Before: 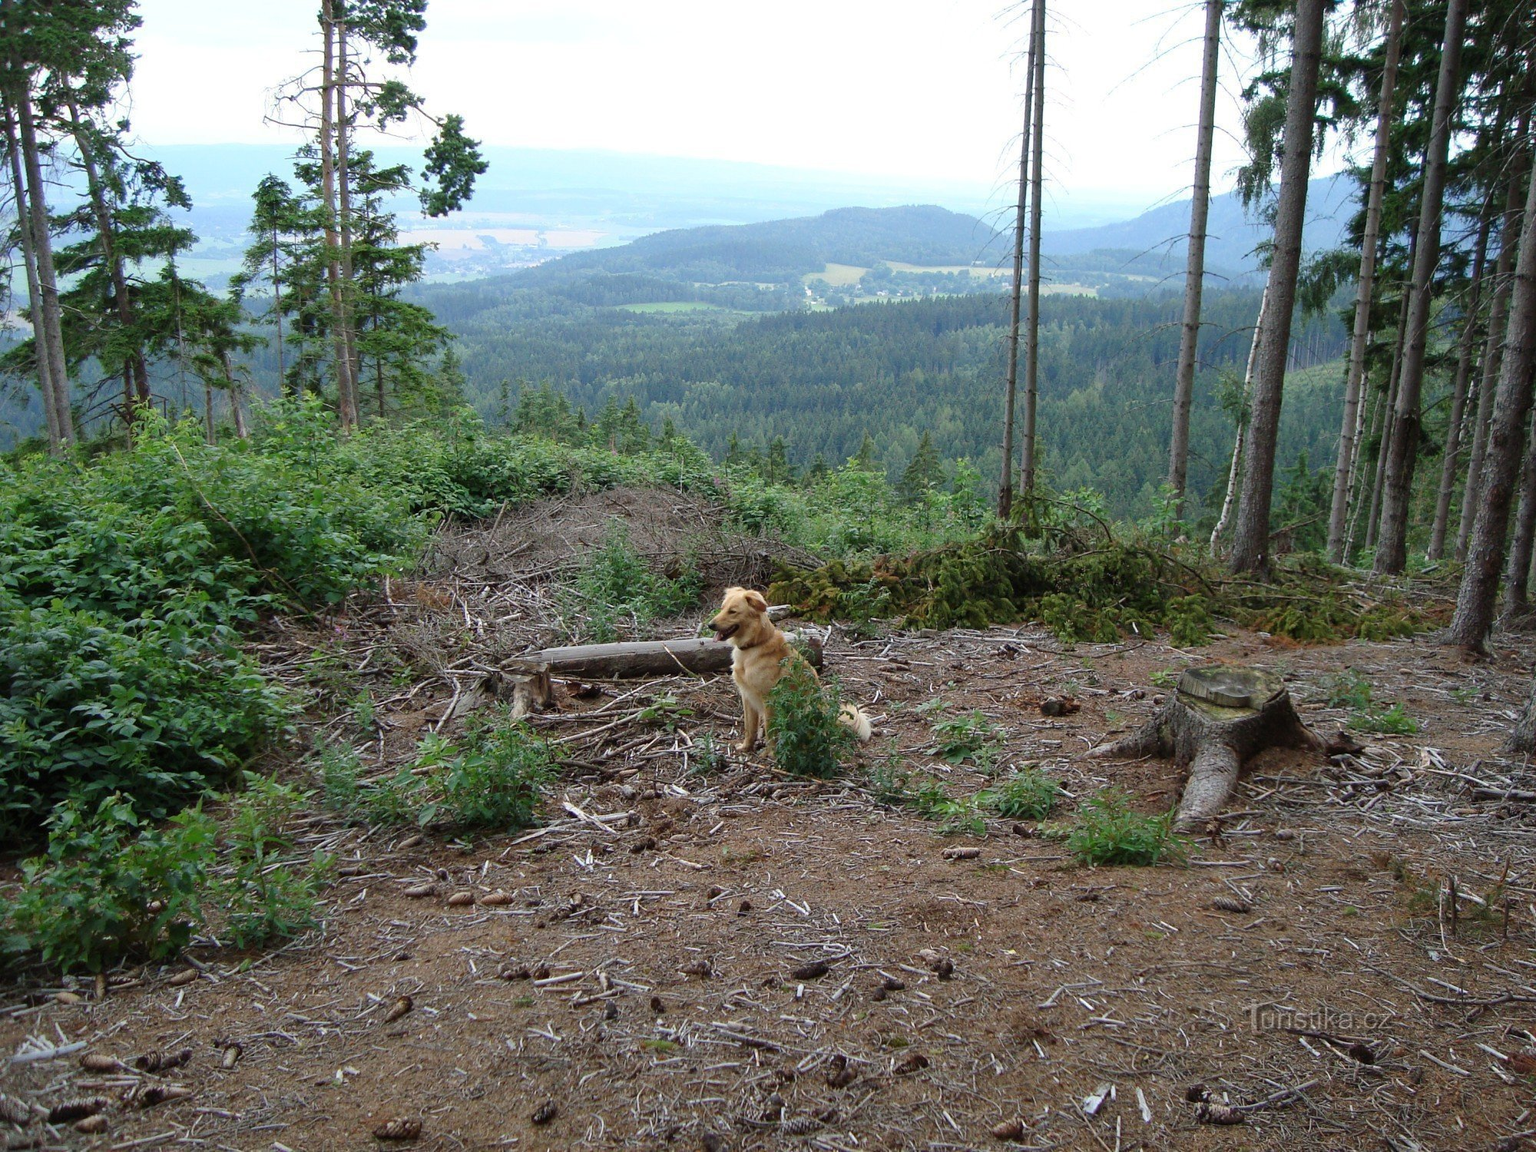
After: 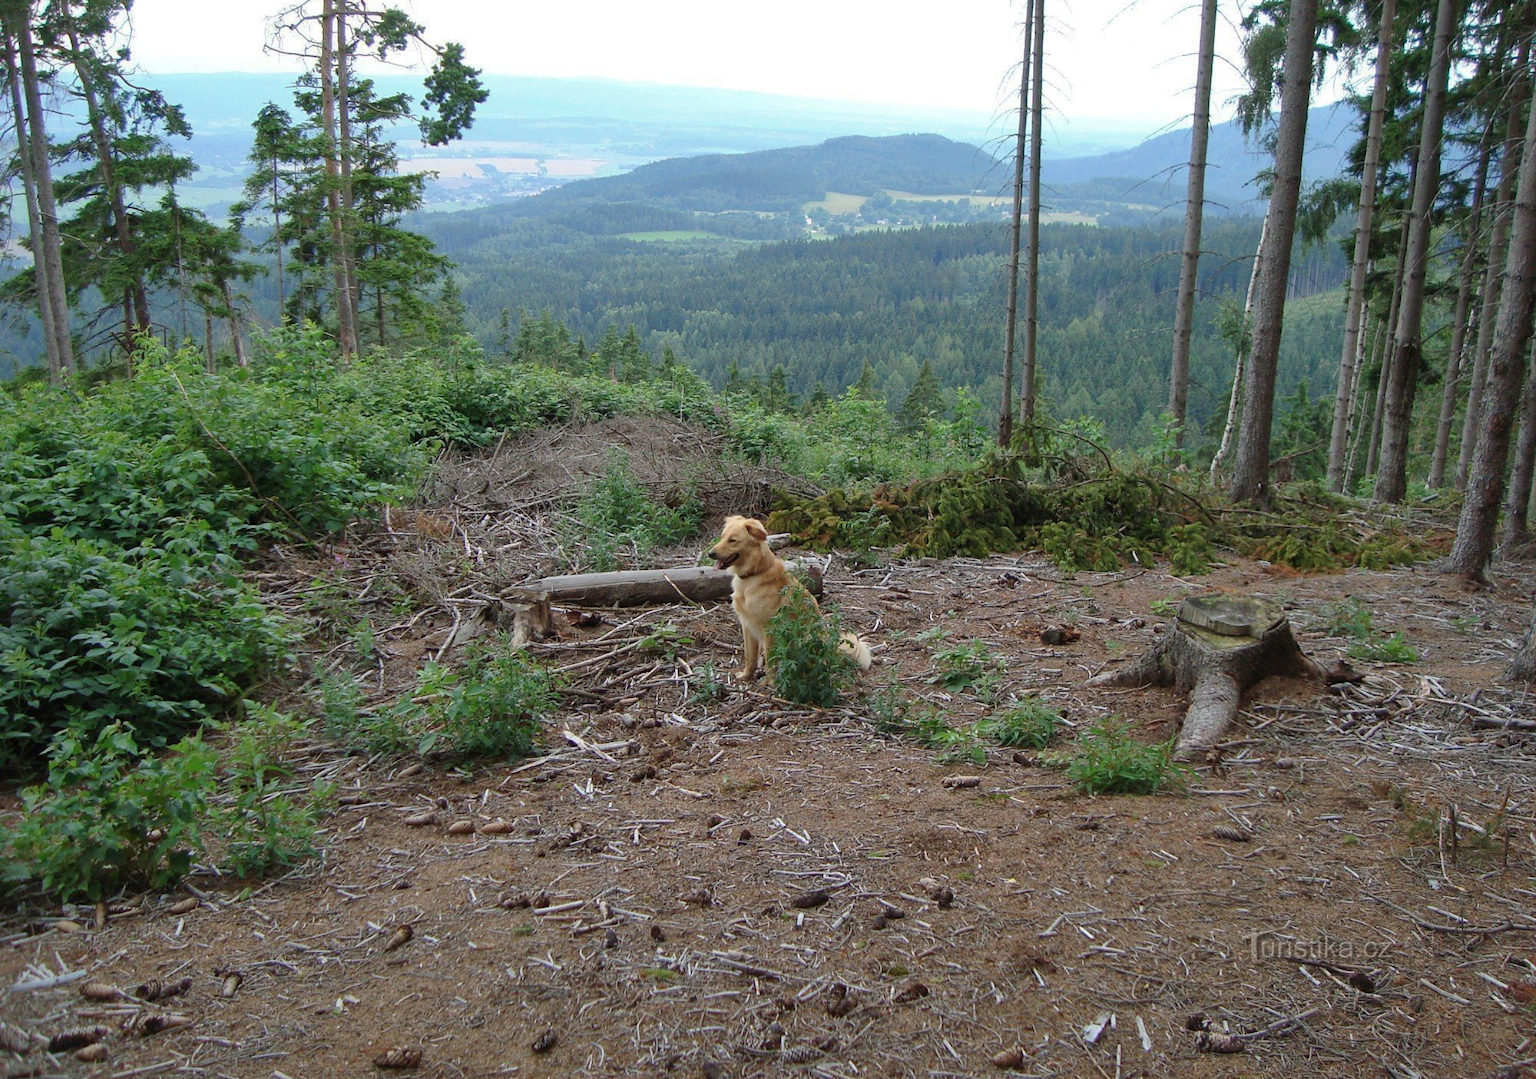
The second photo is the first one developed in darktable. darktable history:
shadows and highlights: on, module defaults
crop and rotate: top 6.25%
